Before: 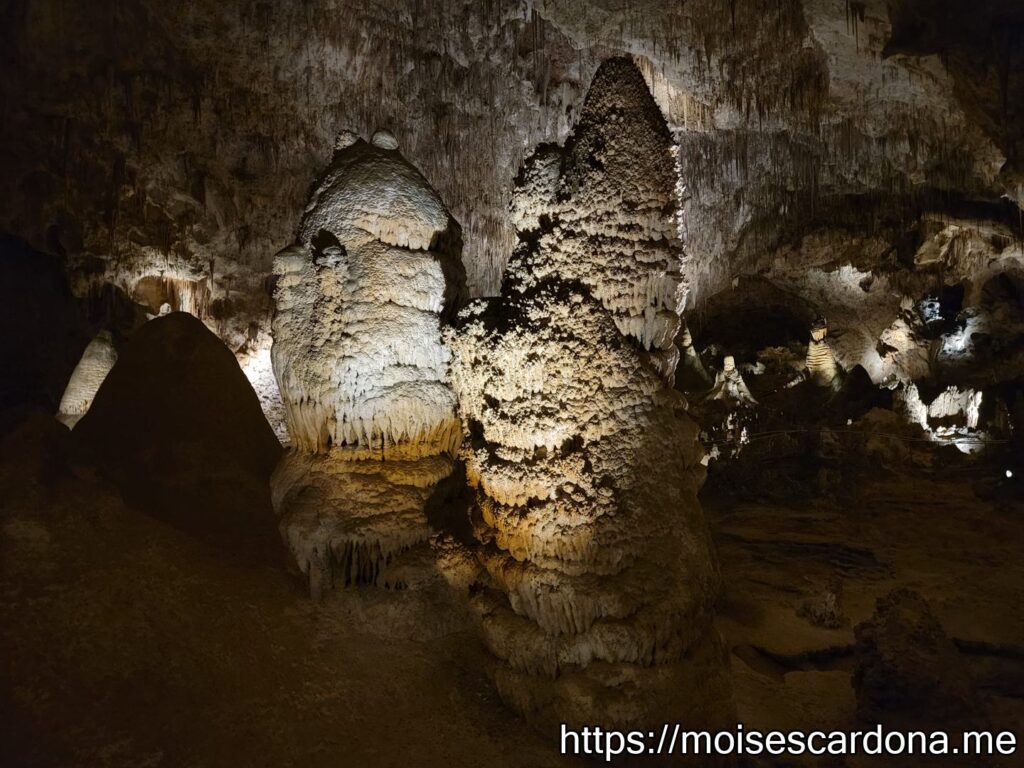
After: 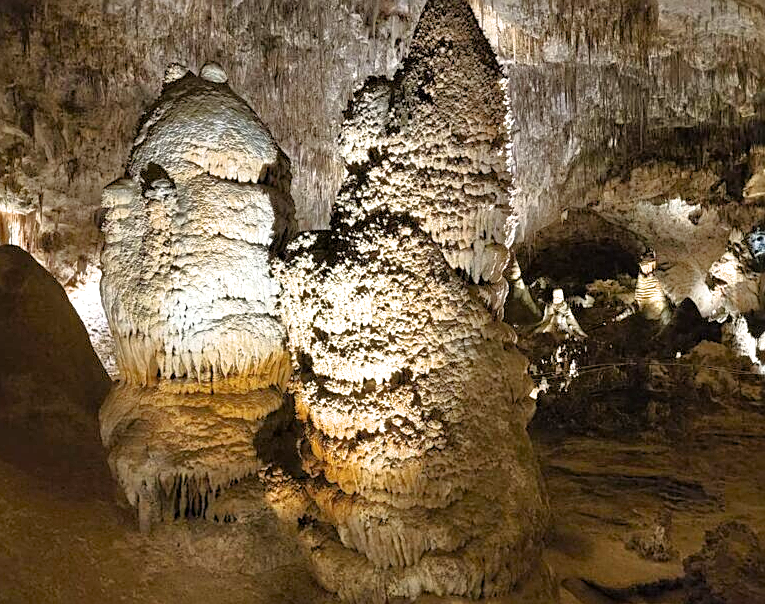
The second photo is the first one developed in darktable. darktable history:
exposure: exposure 0.791 EV, compensate highlight preservation false
tone equalizer: -7 EV 0.165 EV, -6 EV 0.628 EV, -5 EV 1.18 EV, -4 EV 1.33 EV, -3 EV 1.13 EV, -2 EV 0.6 EV, -1 EV 0.157 EV
sharpen: on, module defaults
crop: left 16.738%, top 8.727%, right 8.535%, bottom 12.609%
filmic rgb: black relative exposure -16 EV, white relative exposure 2.94 EV, hardness 9.98, color science v6 (2022), iterations of high-quality reconstruction 0
